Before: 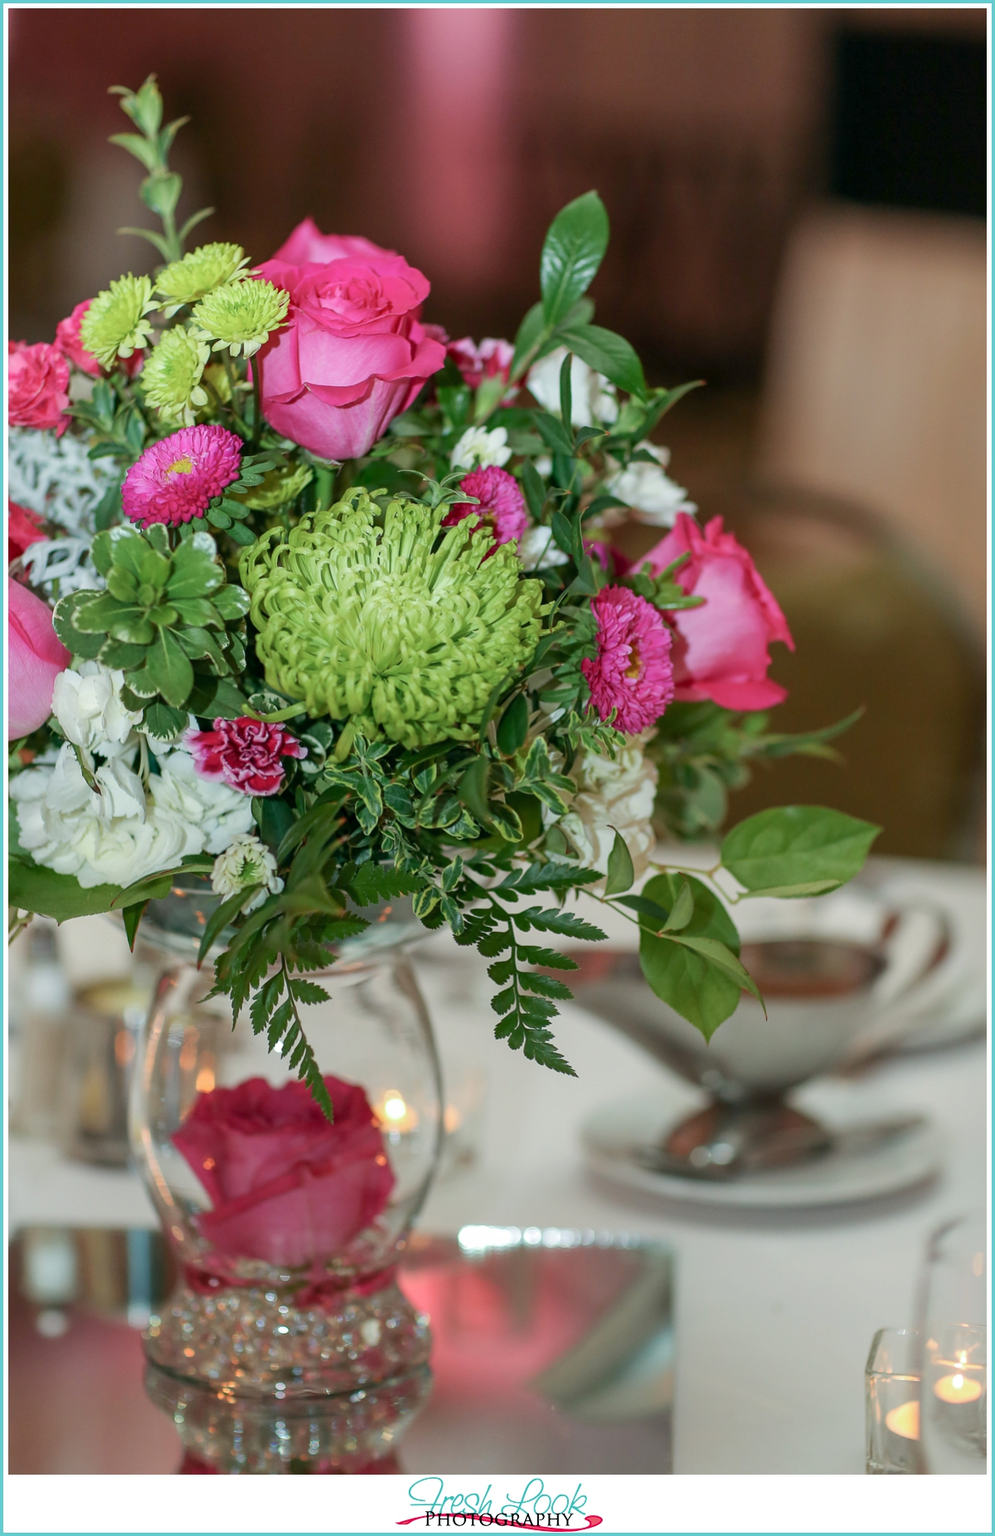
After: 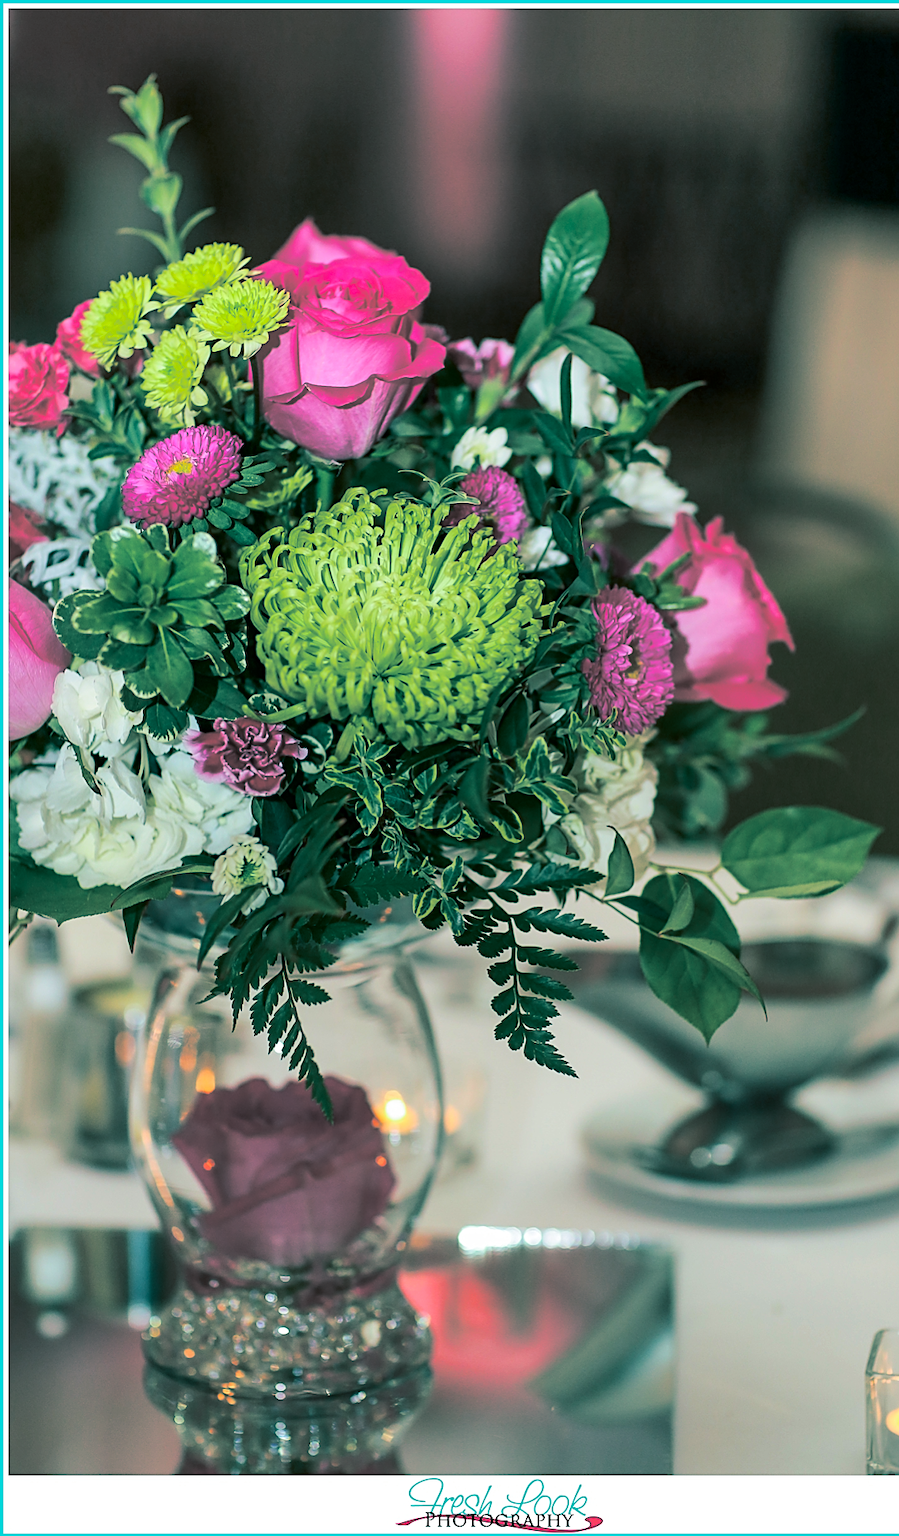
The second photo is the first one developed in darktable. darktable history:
color balance rgb: perceptual saturation grading › global saturation 20%, global vibrance 20%
sharpen: on, module defaults
split-toning: shadows › hue 183.6°, shadows › saturation 0.52, highlights › hue 0°, highlights › saturation 0
contrast brightness saturation: contrast 0.28
vignetting: fall-off start 116.67%, fall-off radius 59.26%, brightness -0.31, saturation -0.056
crop: right 9.509%, bottom 0.031%
shadows and highlights: on, module defaults
